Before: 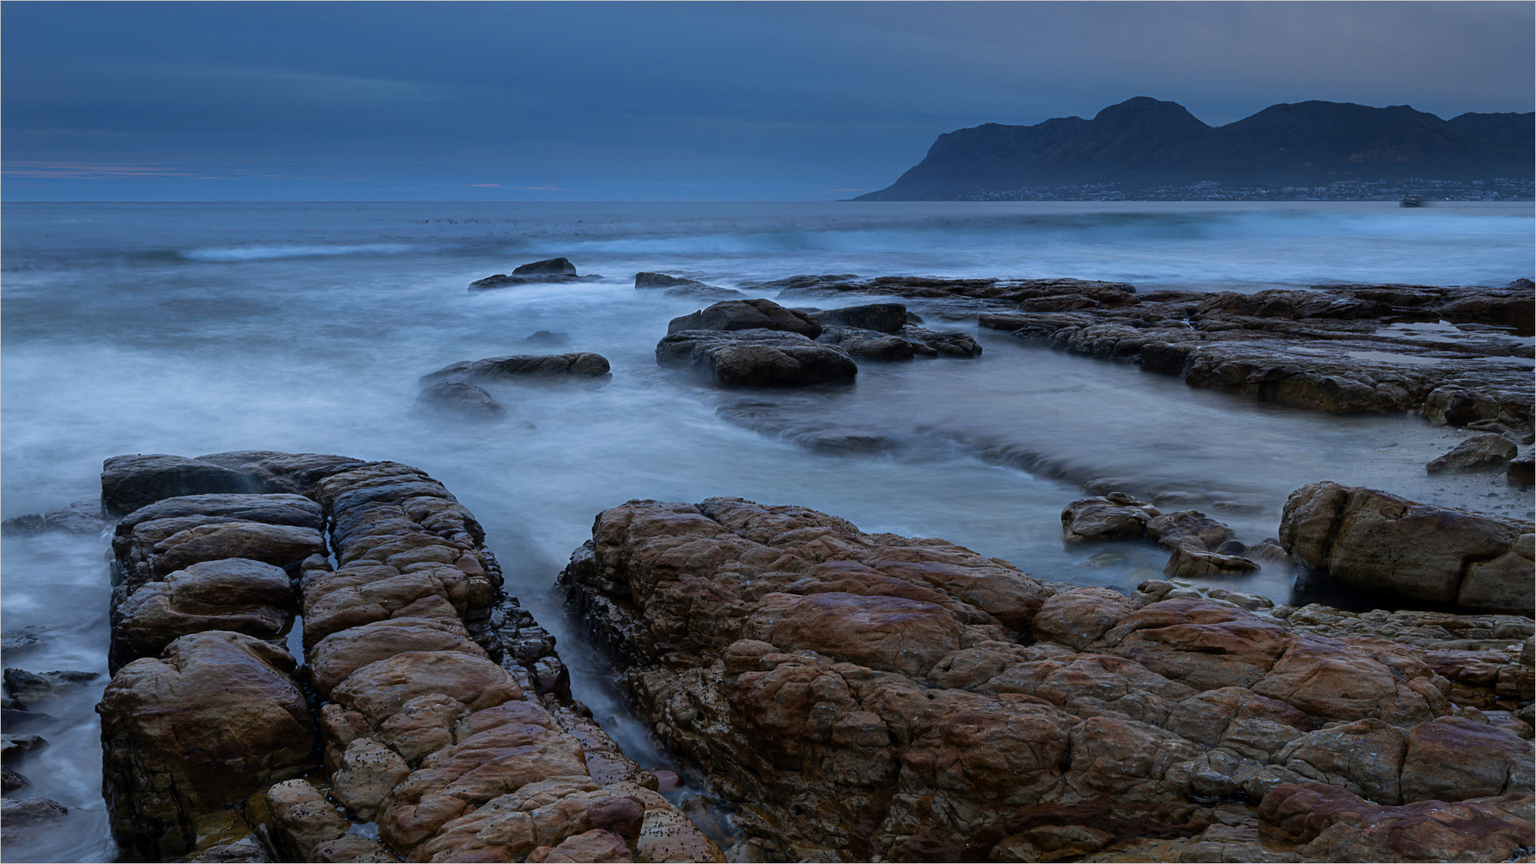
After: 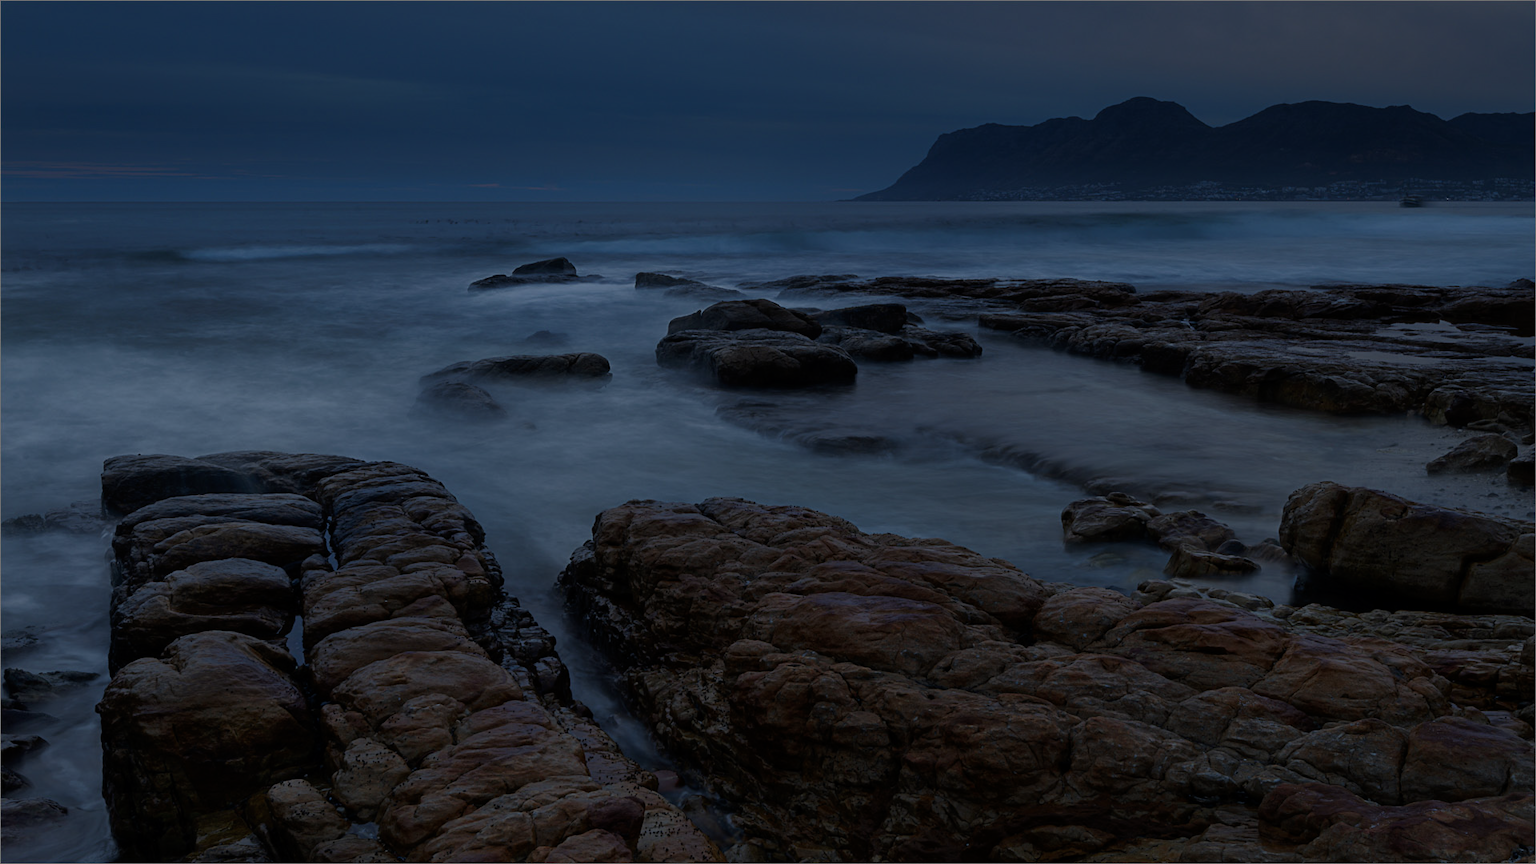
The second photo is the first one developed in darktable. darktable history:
tone equalizer: -8 EV -1.97 EV, -7 EV -1.97 EV, -6 EV -1.97 EV, -5 EV -1.96 EV, -4 EV -1.97 EV, -3 EV -1.98 EV, -2 EV -2 EV, -1 EV -1.61 EV, +0 EV -1.97 EV, edges refinement/feathering 500, mask exposure compensation -1.57 EV, preserve details no
